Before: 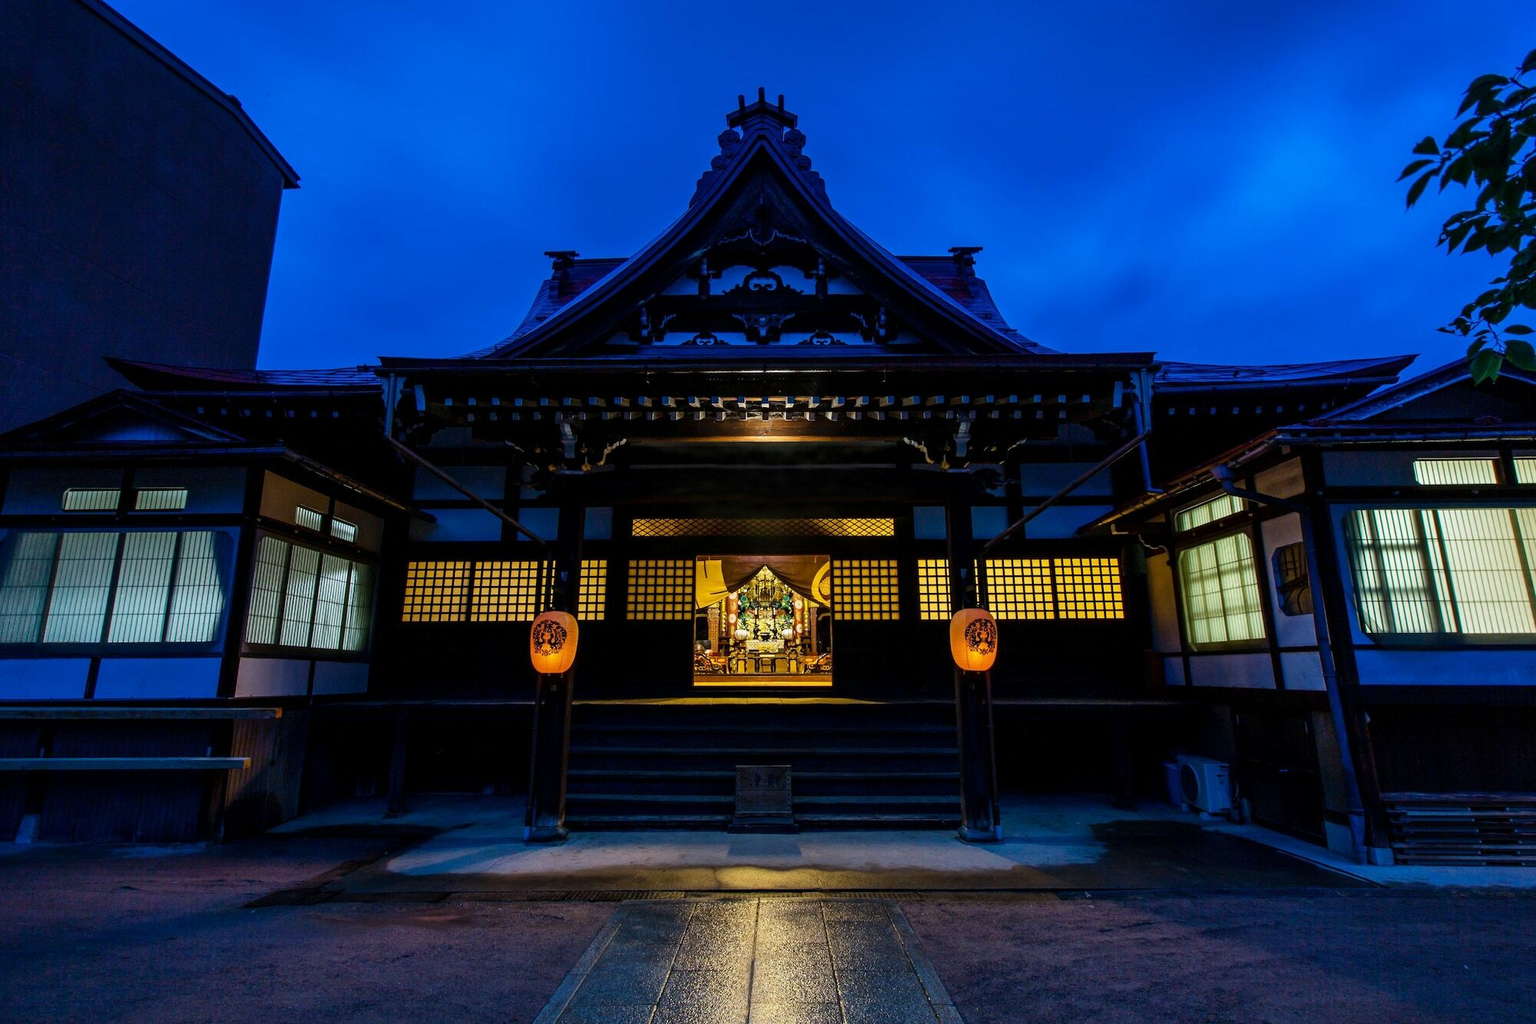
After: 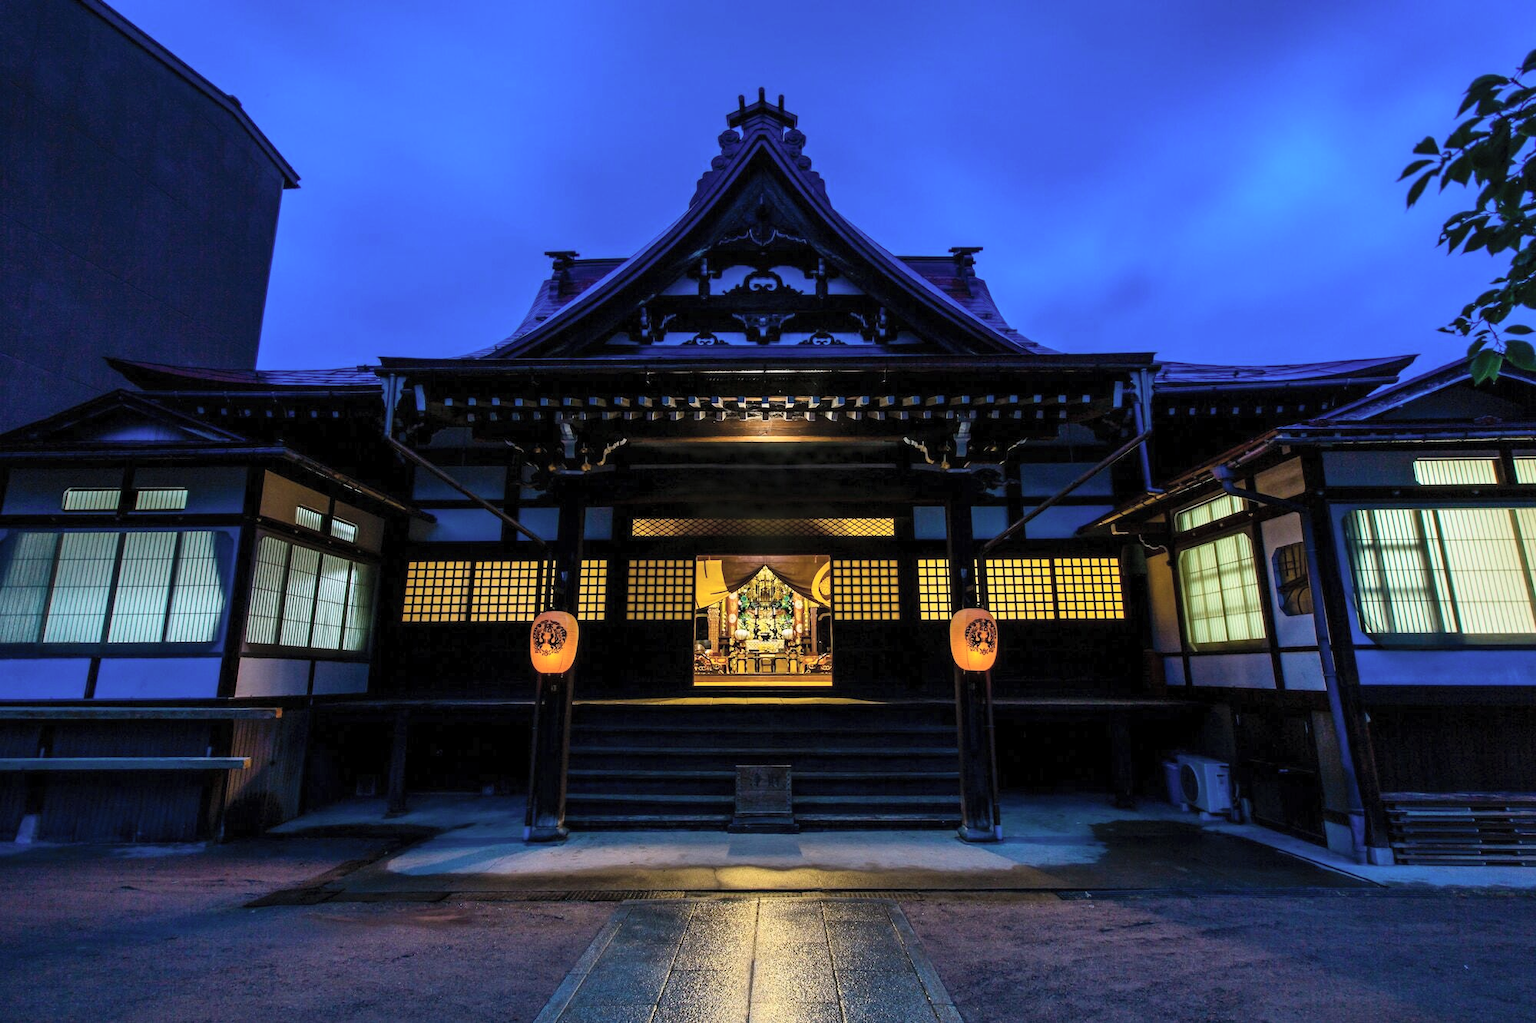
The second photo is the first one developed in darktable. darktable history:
color zones: curves: ch1 [(0.077, 0.436) (0.25, 0.5) (0.75, 0.5)]
contrast brightness saturation: contrast 0.136, brightness 0.222
